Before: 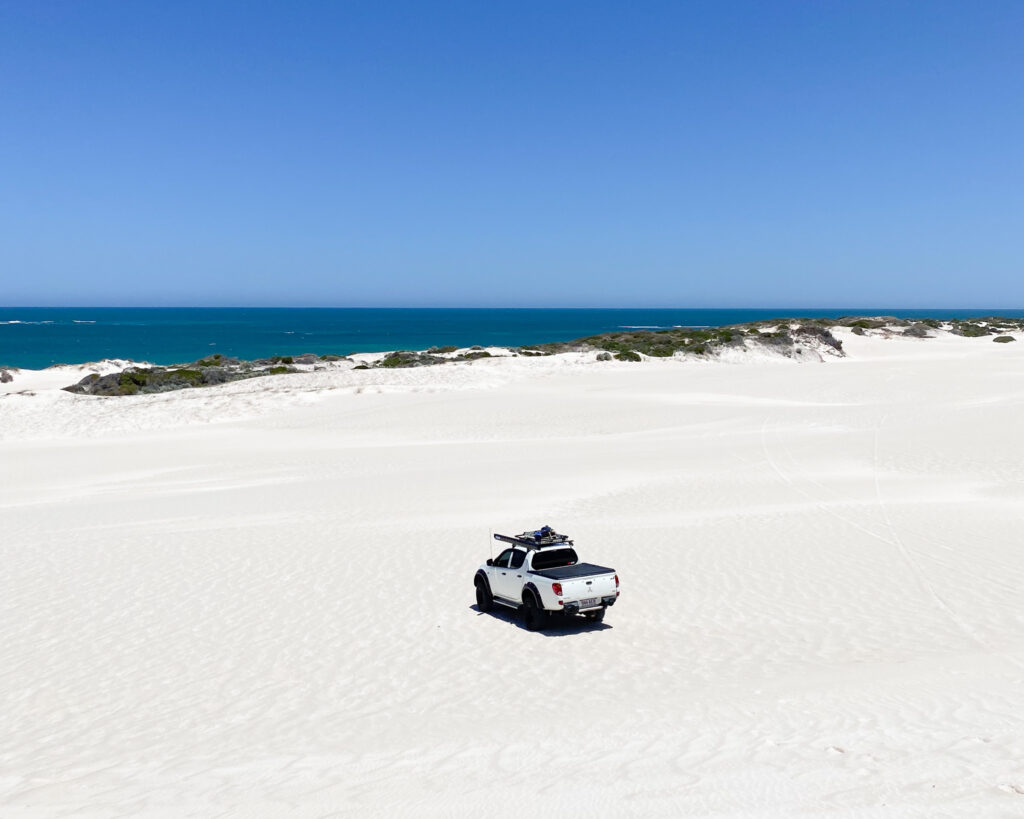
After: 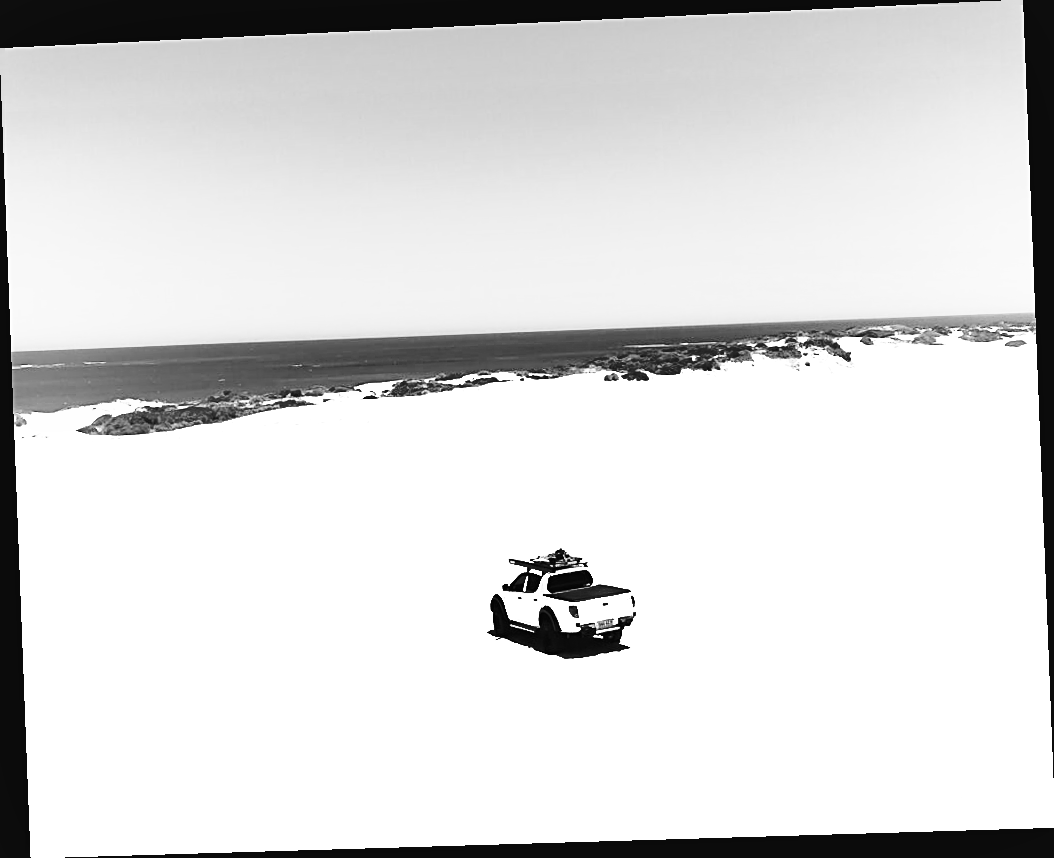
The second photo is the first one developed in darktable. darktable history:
tone curve: curves: ch0 [(0, 0) (0.003, 0.003) (0.011, 0.009) (0.025, 0.022) (0.044, 0.037) (0.069, 0.051) (0.1, 0.079) (0.136, 0.114) (0.177, 0.152) (0.224, 0.212) (0.277, 0.281) (0.335, 0.358) (0.399, 0.459) (0.468, 0.573) (0.543, 0.684) (0.623, 0.779) (0.709, 0.866) (0.801, 0.949) (0.898, 0.98) (1, 1)], preserve colors none
exposure: black level correction 0, exposure 1.1 EV, compensate exposure bias true, compensate highlight preservation false
monochrome: on, module defaults
contrast equalizer: octaves 7, y [[0.6 ×6], [0.55 ×6], [0 ×6], [0 ×6], [0 ×6]], mix -1
sharpen: amount 0.478
shadows and highlights: highlights color adjustment 0%, low approximation 0.01, soften with gaussian
rotate and perspective: rotation -2.22°, lens shift (horizontal) -0.022, automatic cropping off
contrast brightness saturation: contrast -0.08, brightness -0.04, saturation -0.11
